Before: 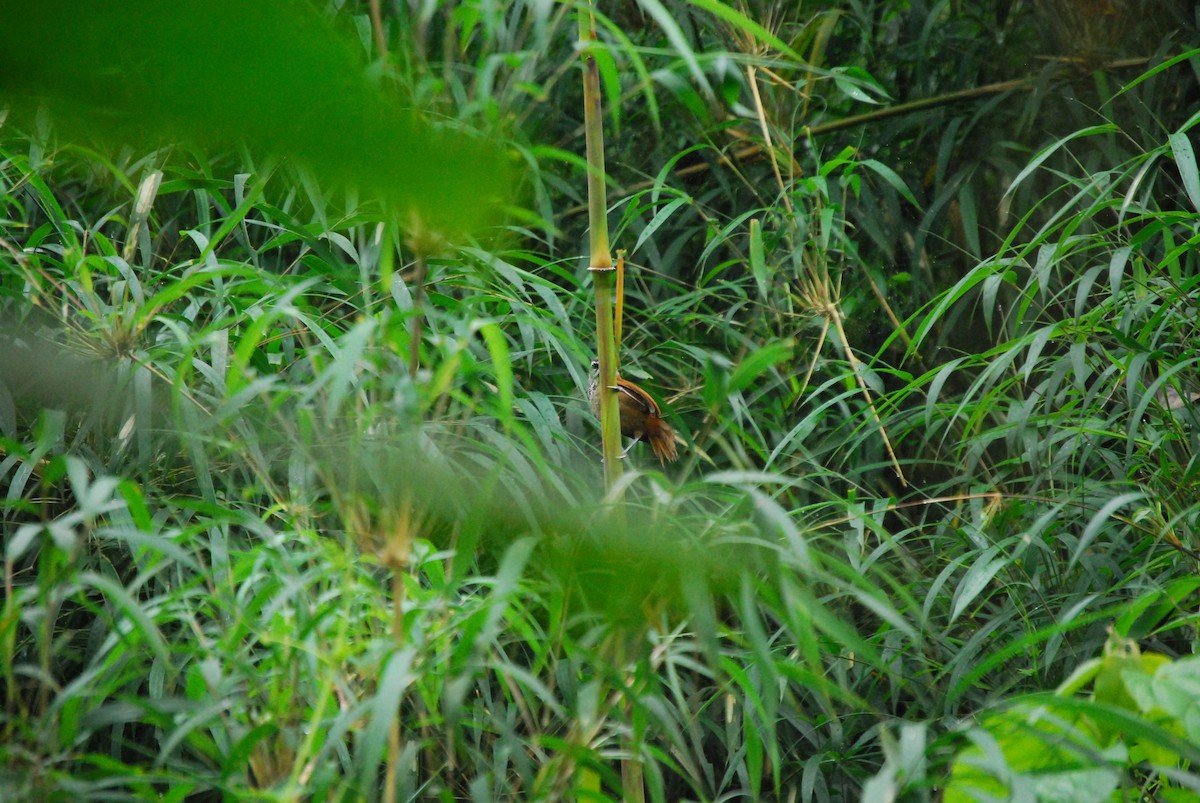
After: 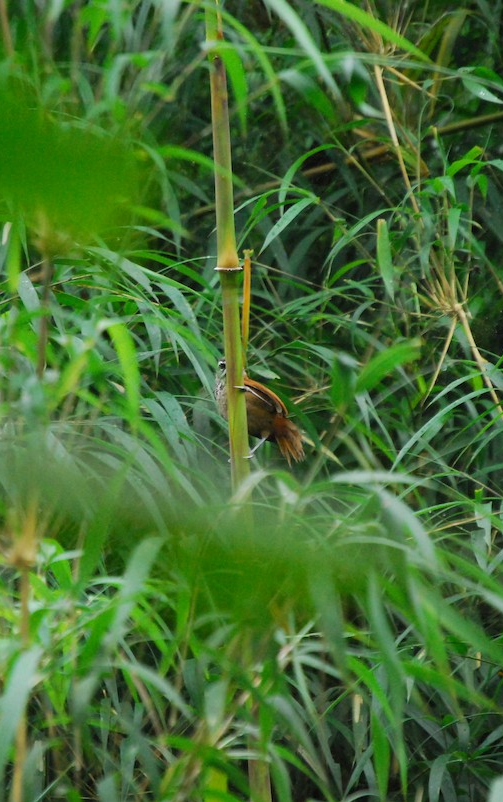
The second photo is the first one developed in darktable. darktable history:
crop: left 31.099%, right 26.904%
